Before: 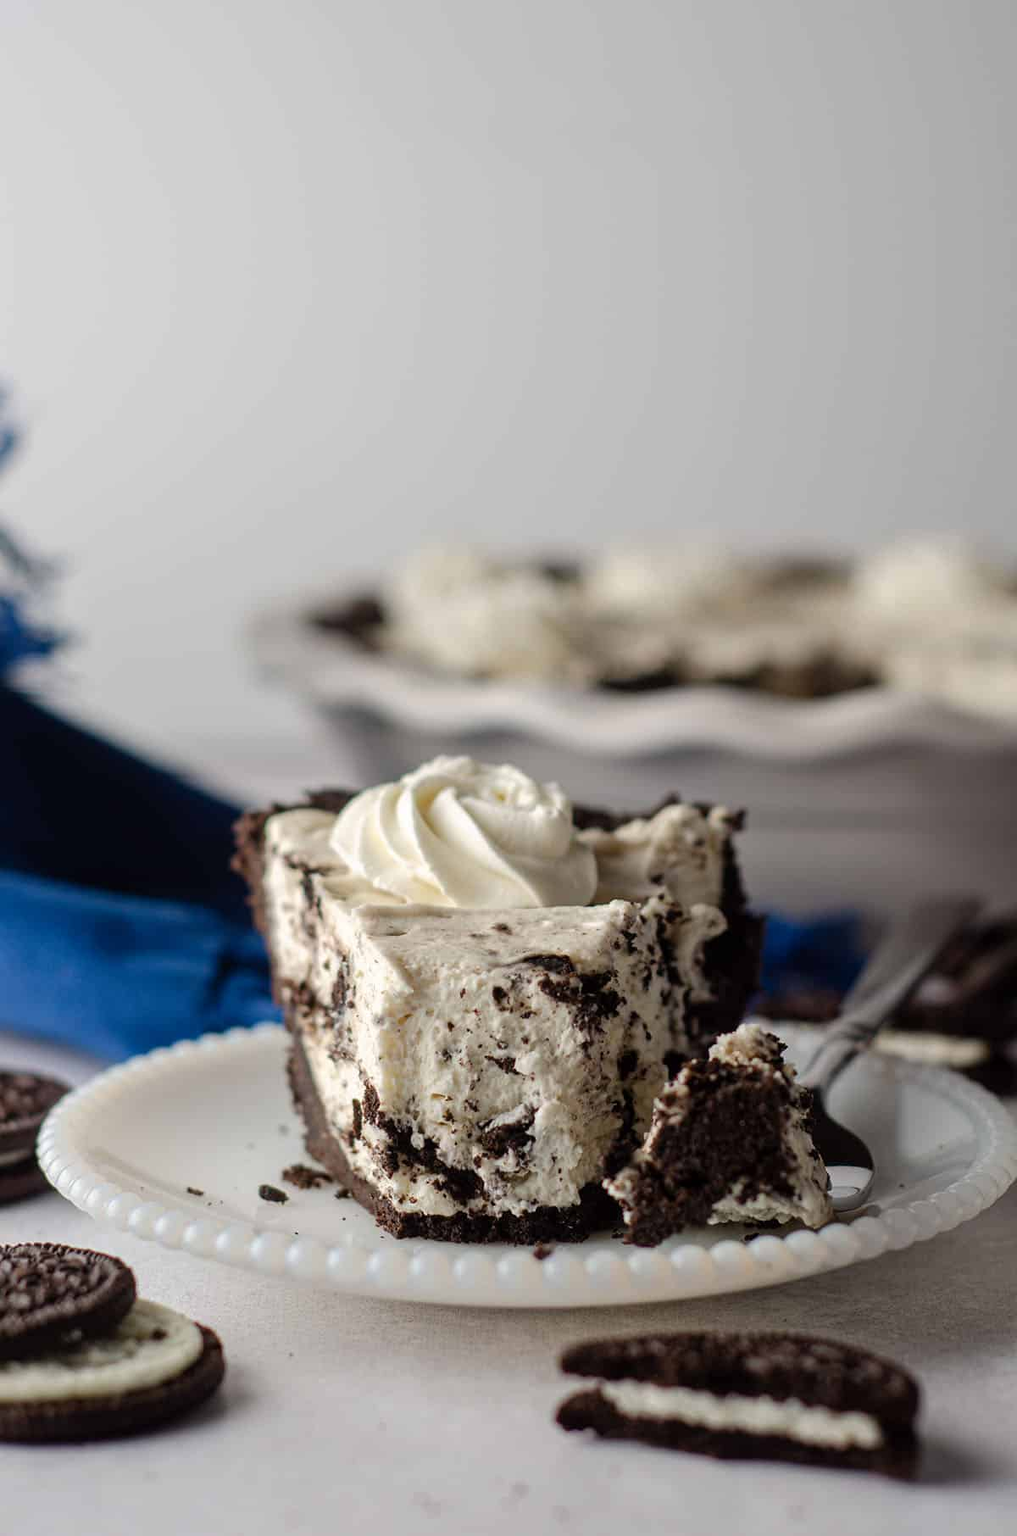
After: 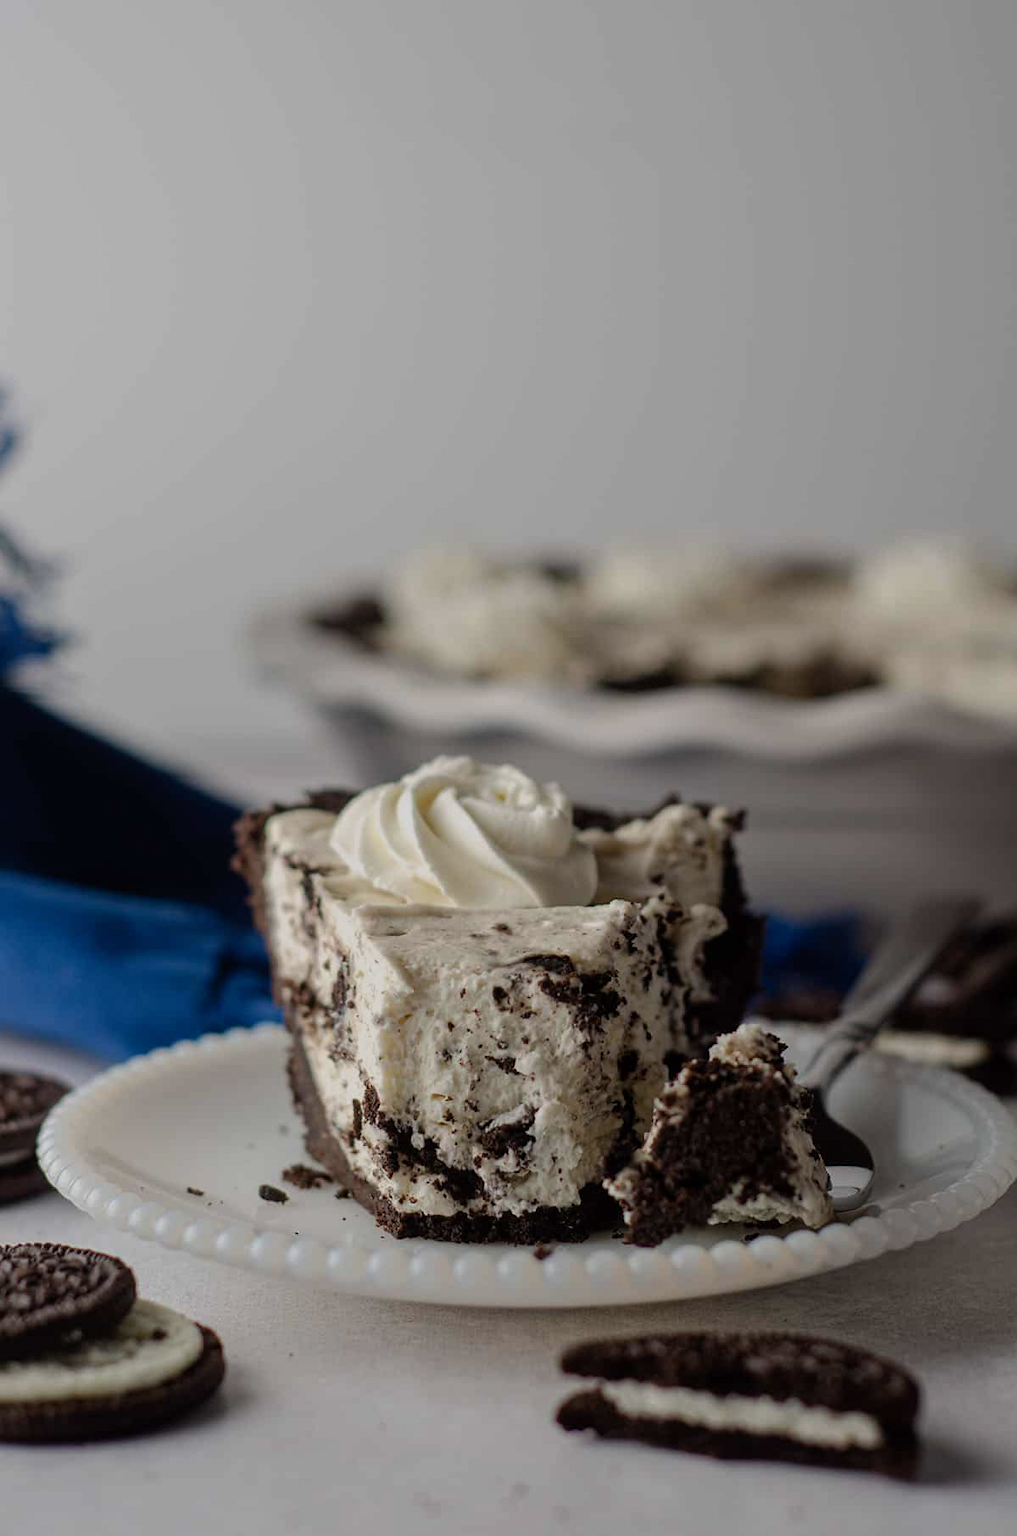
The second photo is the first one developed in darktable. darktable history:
exposure: exposure -0.59 EV, compensate highlight preservation false
